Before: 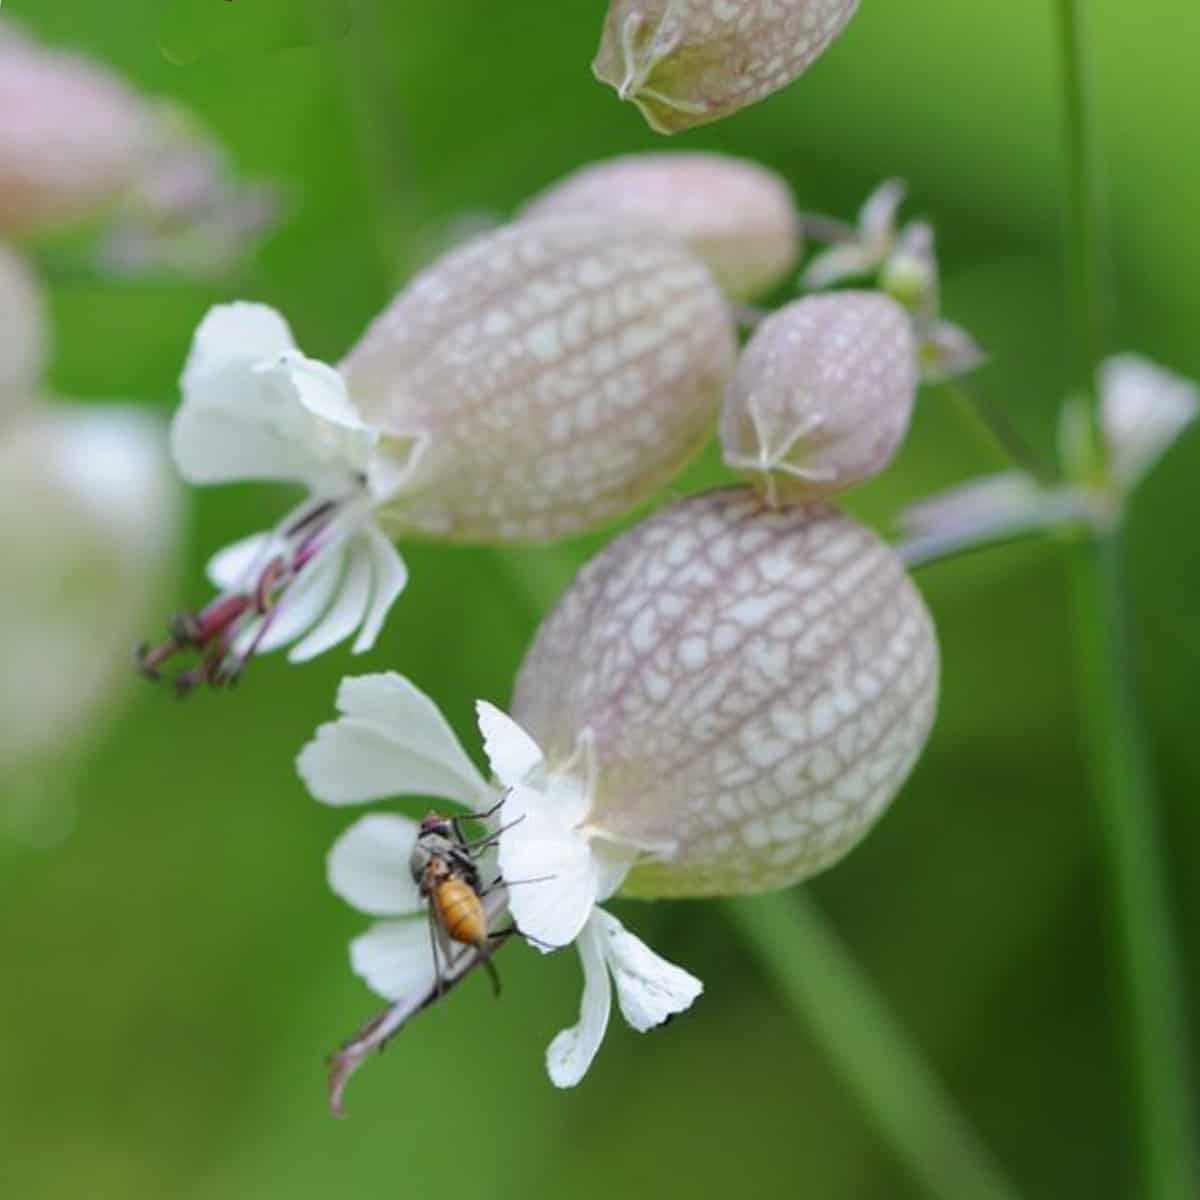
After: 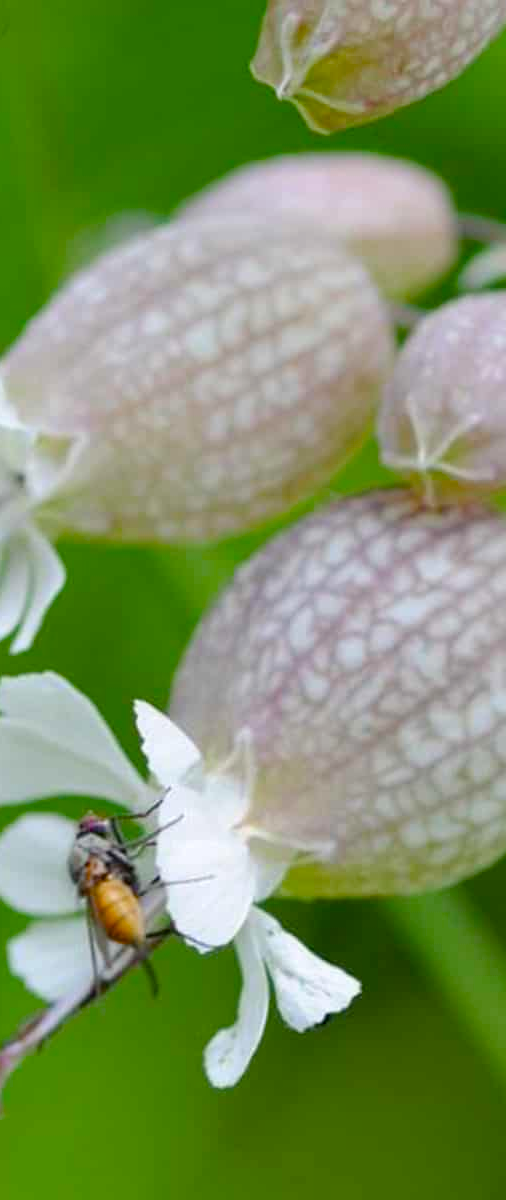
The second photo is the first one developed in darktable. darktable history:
white balance: red 1, blue 1
crop: left 28.583%, right 29.231%
color balance rgb: perceptual saturation grading › global saturation 35%, perceptual saturation grading › highlights -30%, perceptual saturation grading › shadows 35%, perceptual brilliance grading › global brilliance 3%, perceptual brilliance grading › highlights -3%, perceptual brilliance grading › shadows 3%
